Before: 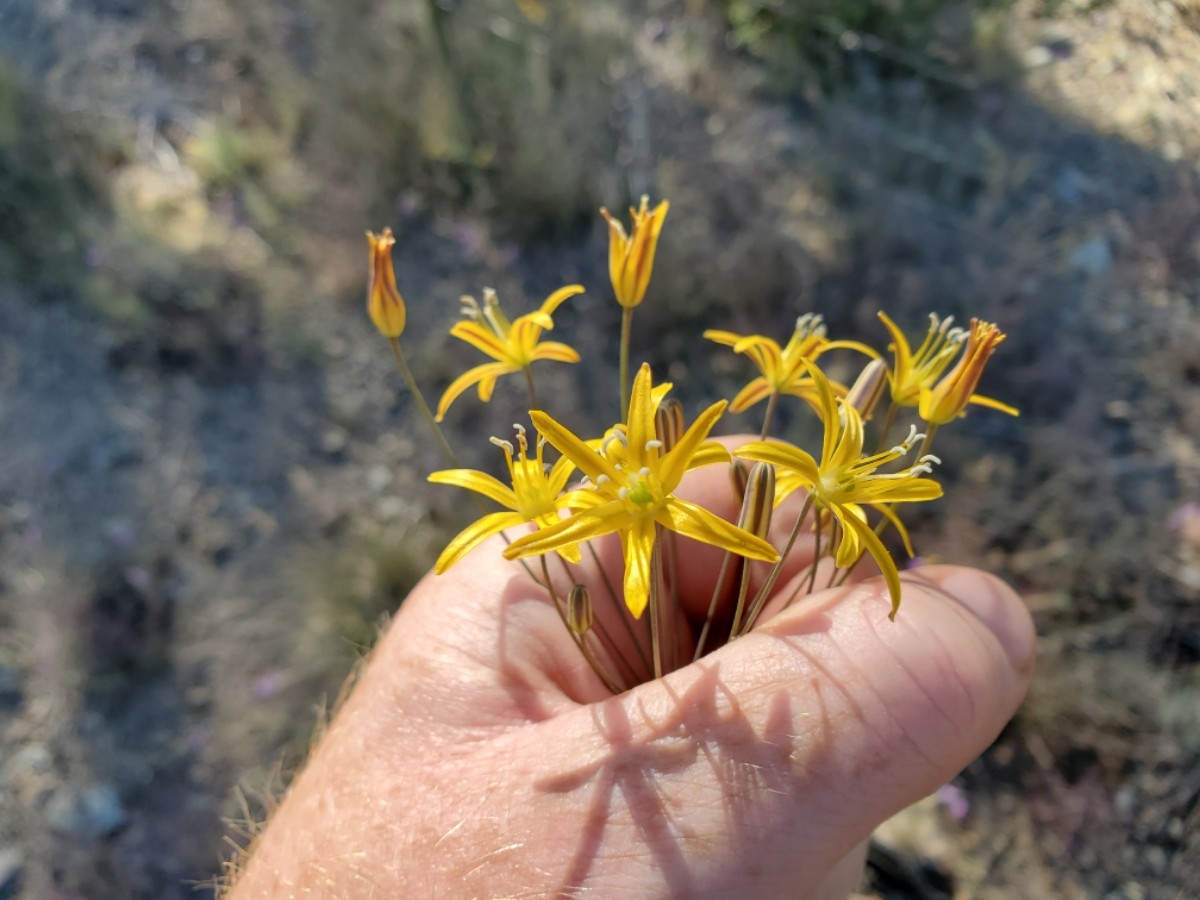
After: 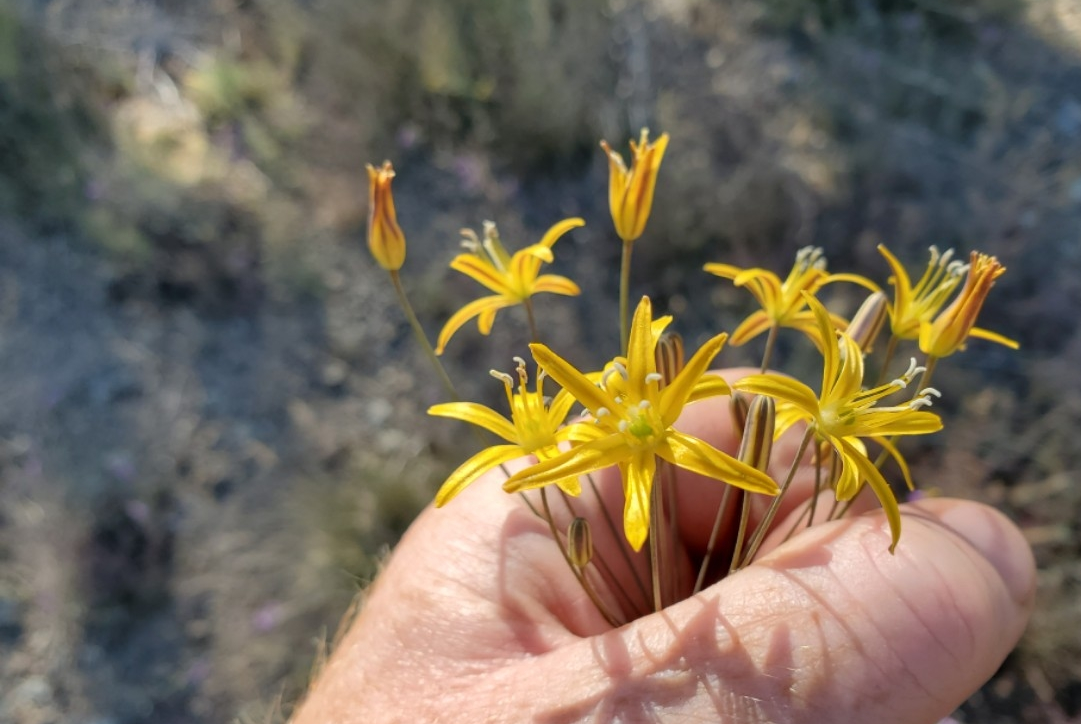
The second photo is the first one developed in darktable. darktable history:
crop: top 7.528%, right 9.907%, bottom 11.978%
